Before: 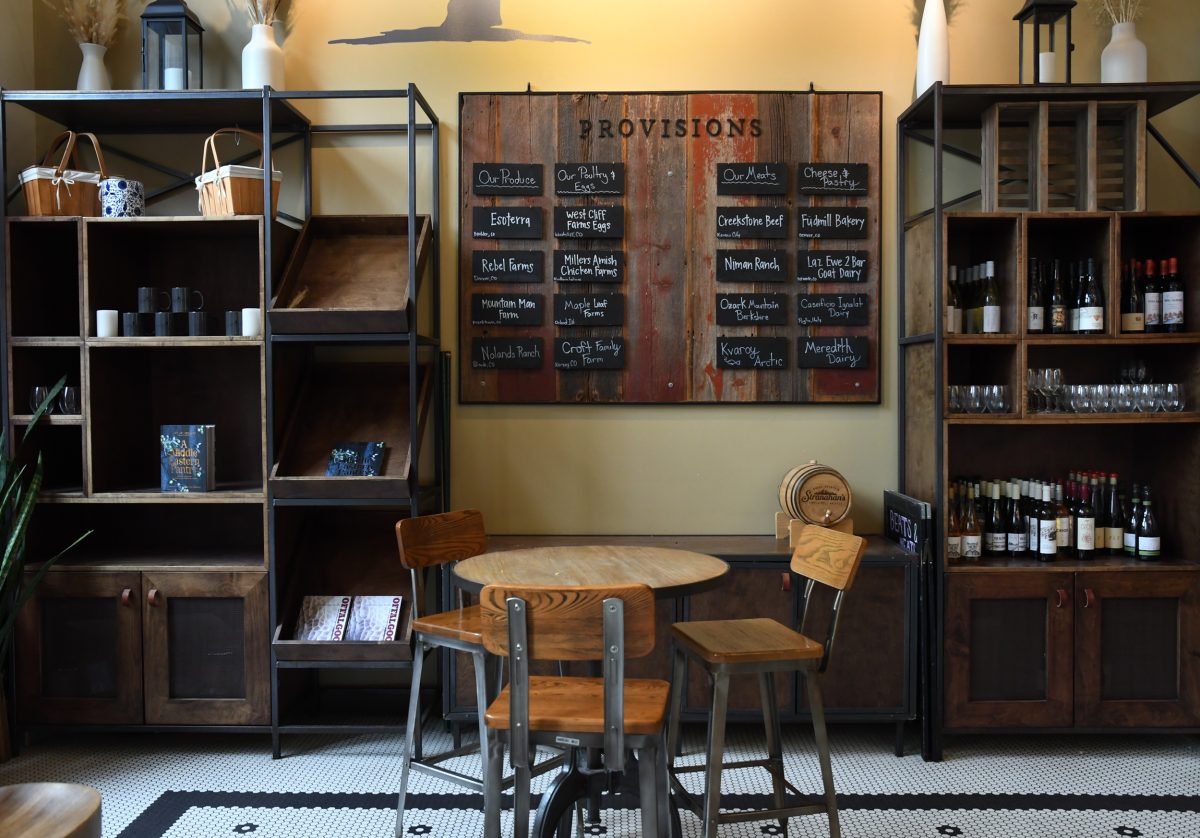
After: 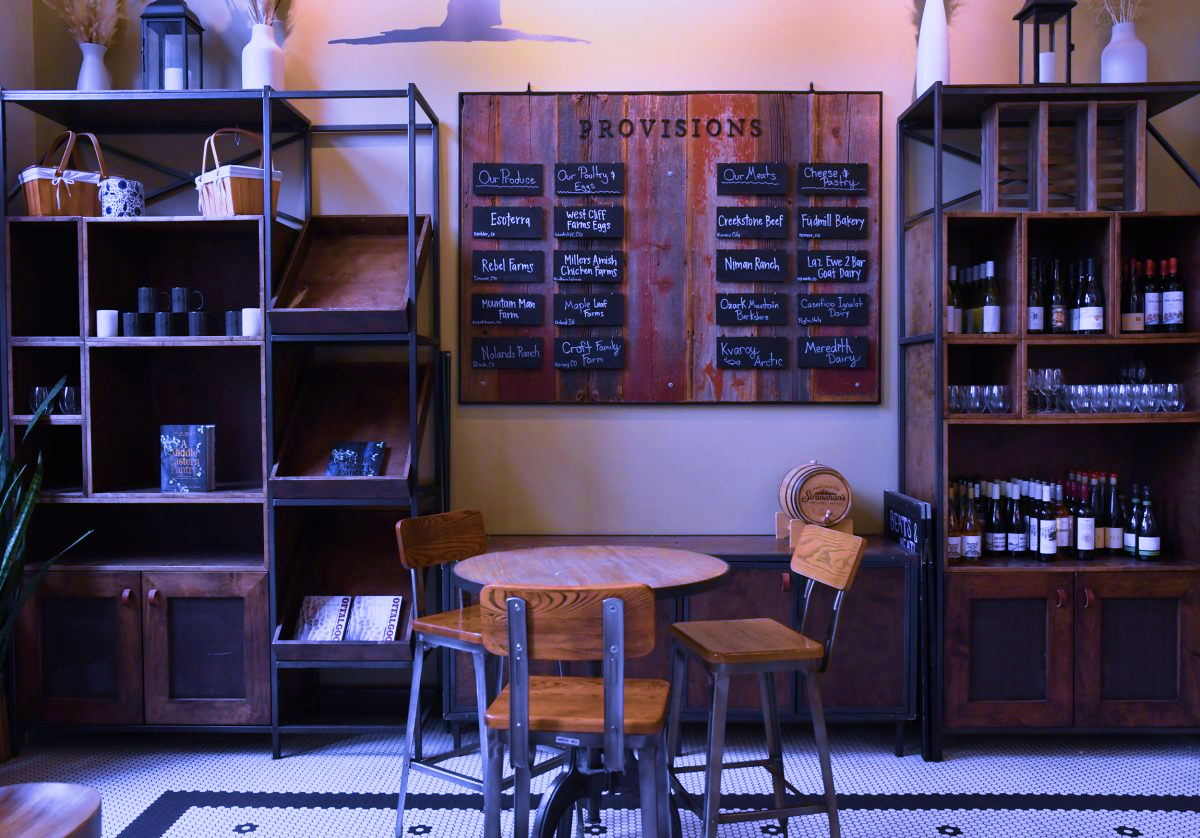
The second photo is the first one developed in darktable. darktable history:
white balance: red 0.98, blue 1.61
velvia: strength 56%
sigmoid: contrast 1.22, skew 0.65
